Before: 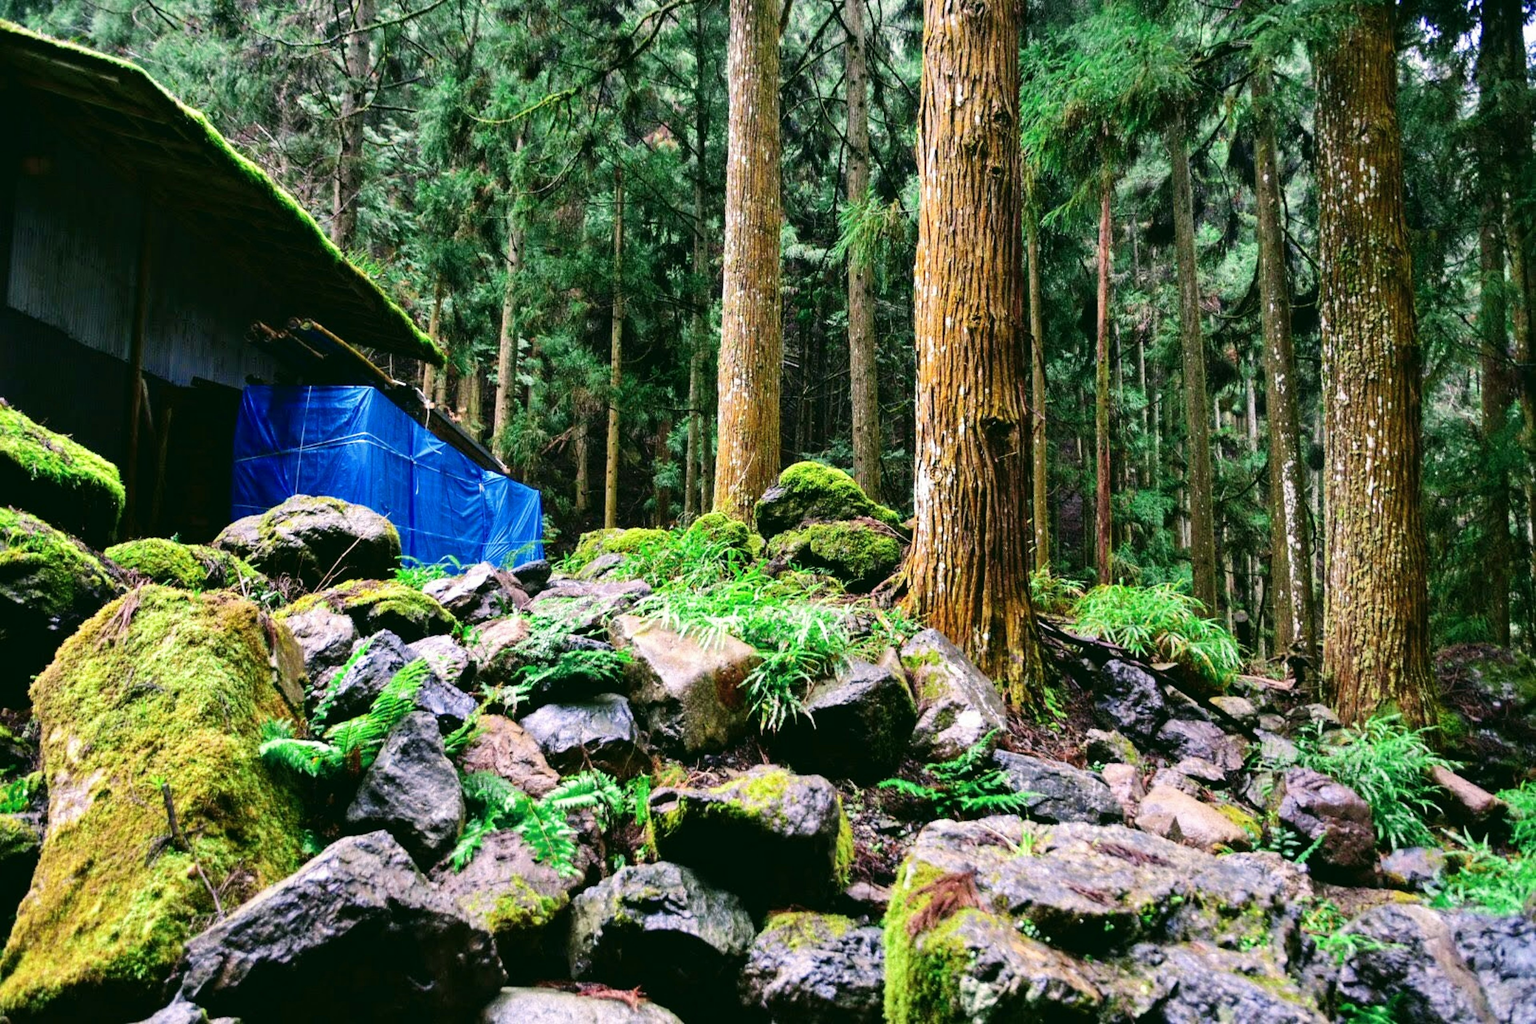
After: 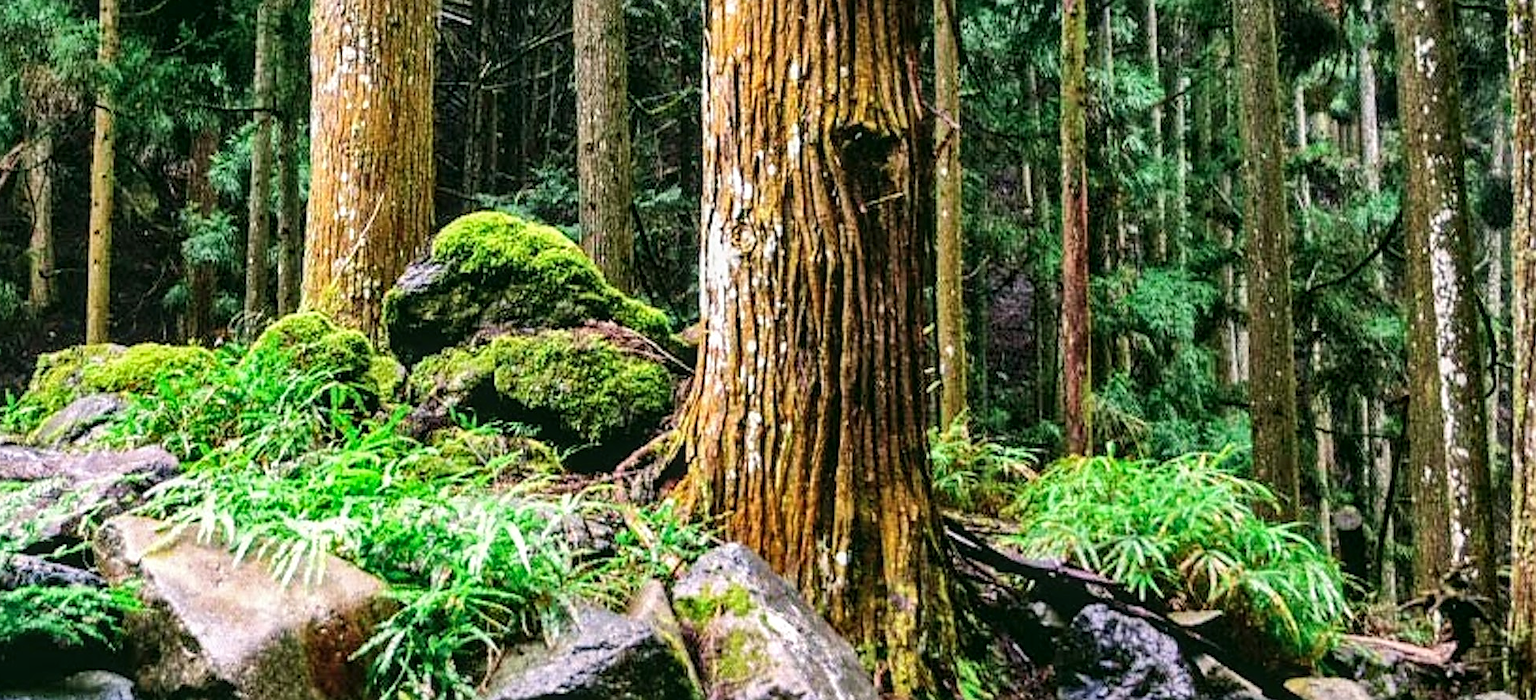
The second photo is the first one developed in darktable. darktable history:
crop: left 36.539%, top 34.687%, right 12.996%, bottom 30.789%
sharpen: on, module defaults
local contrast: on, module defaults
shadows and highlights: soften with gaussian
